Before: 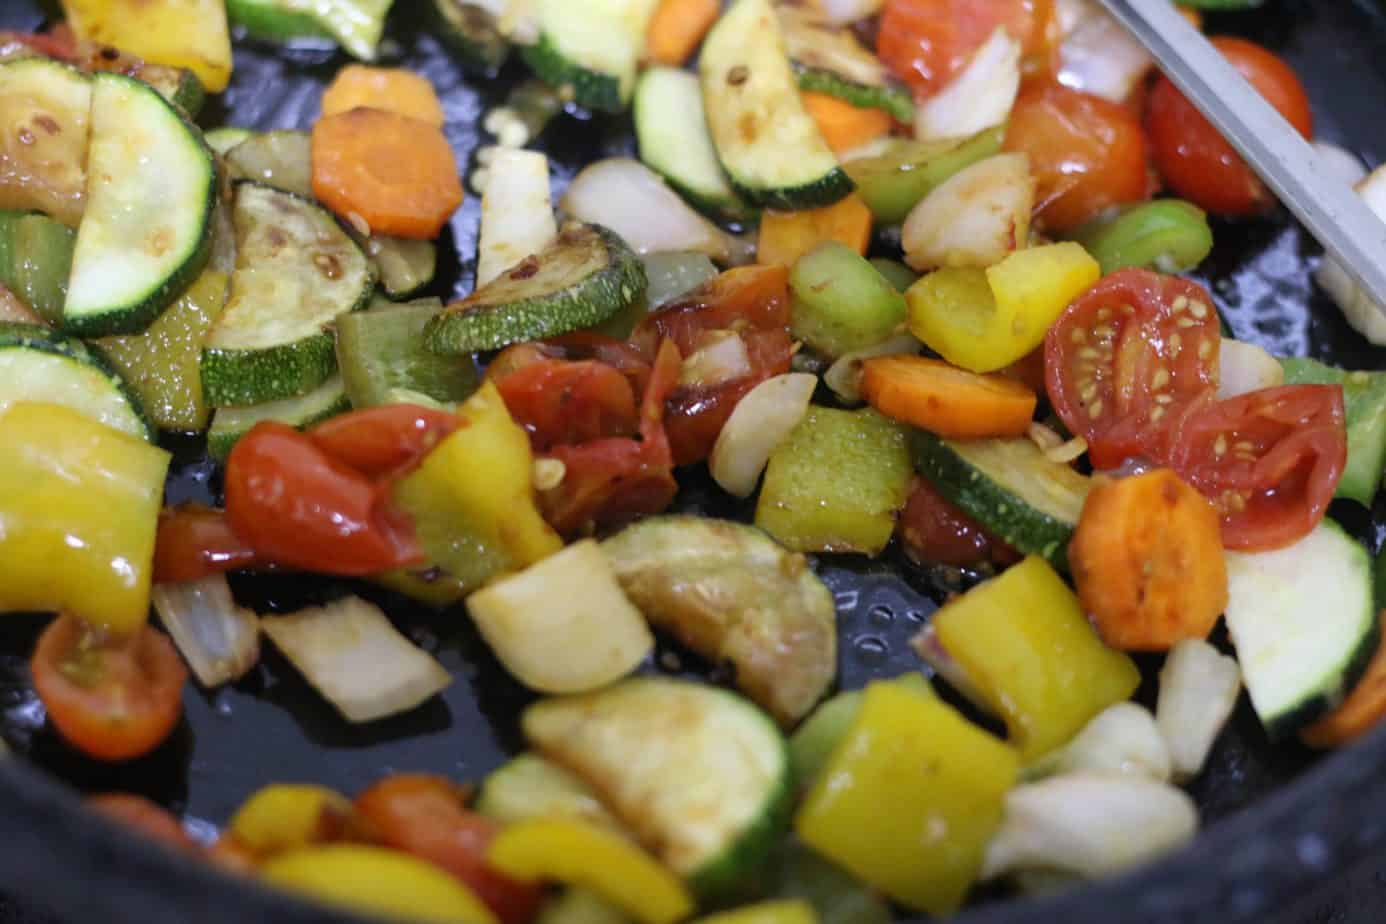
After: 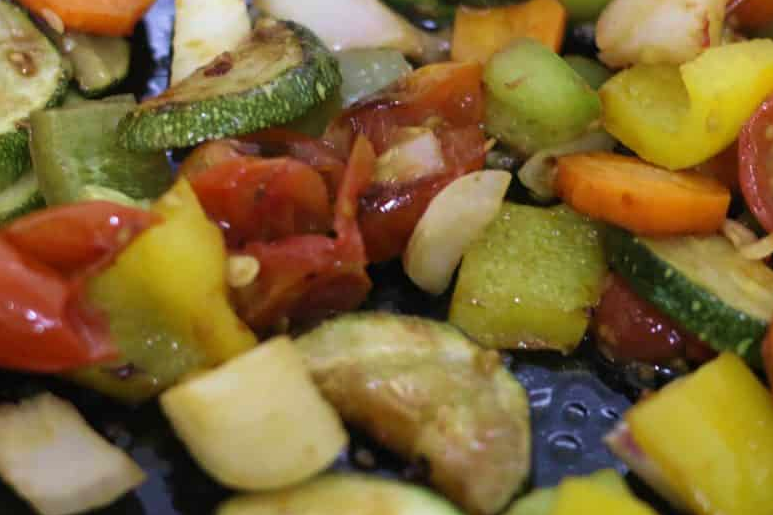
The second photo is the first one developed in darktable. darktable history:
crop and rotate: left 22.13%, top 22.054%, right 22.026%, bottom 22.102%
velvia: on, module defaults
